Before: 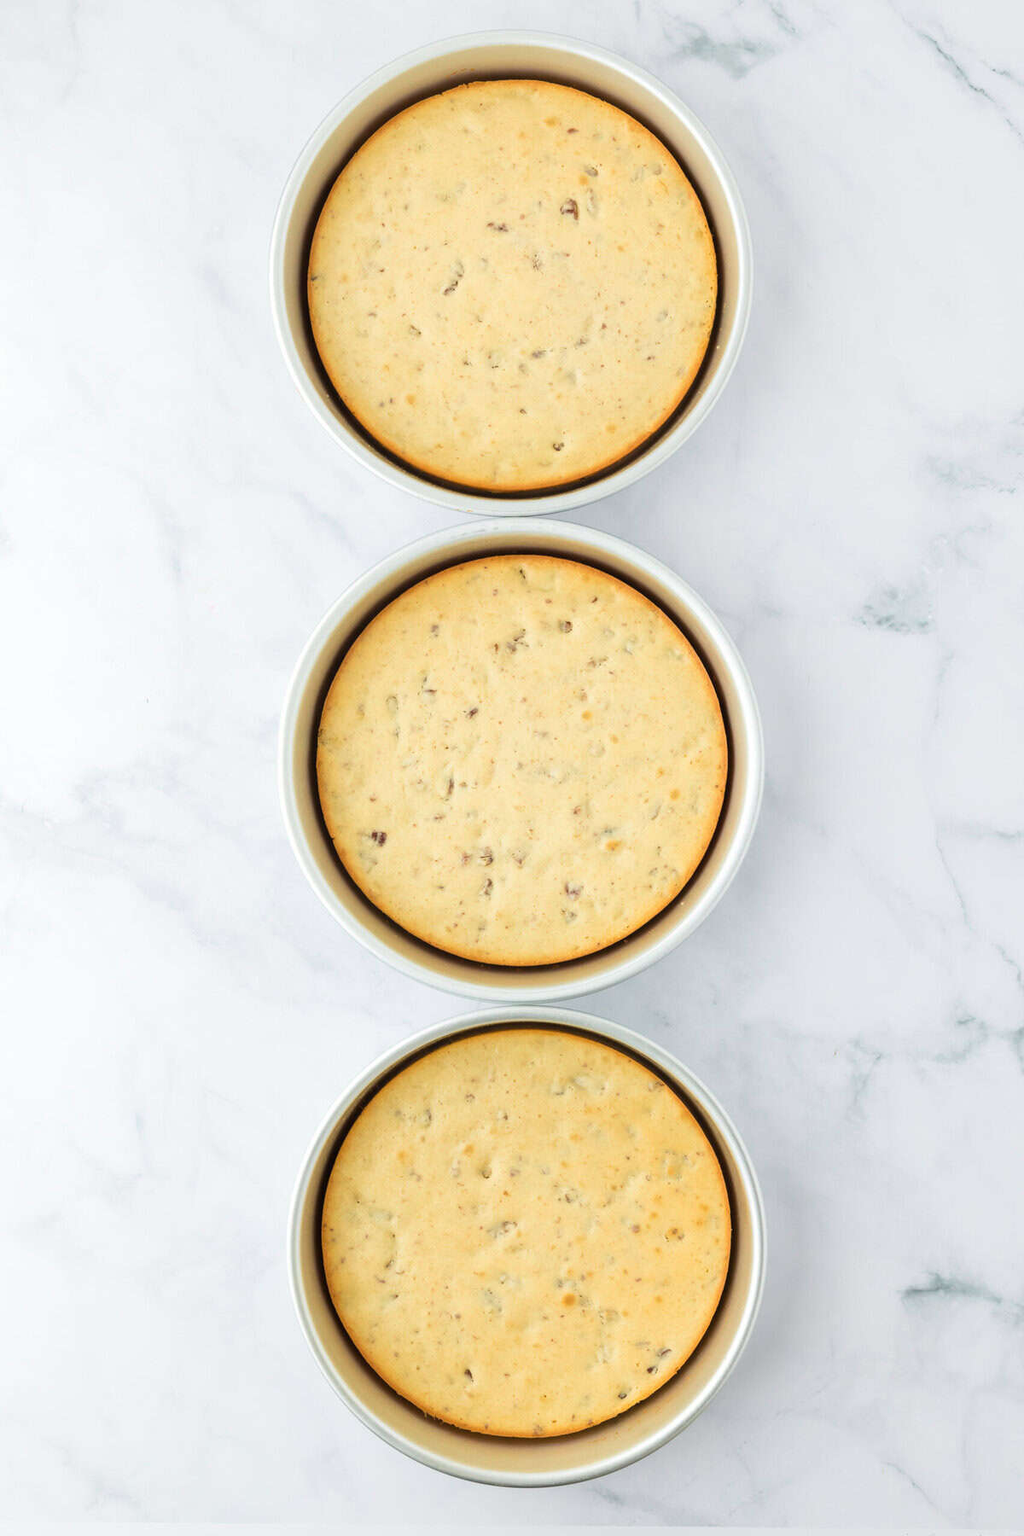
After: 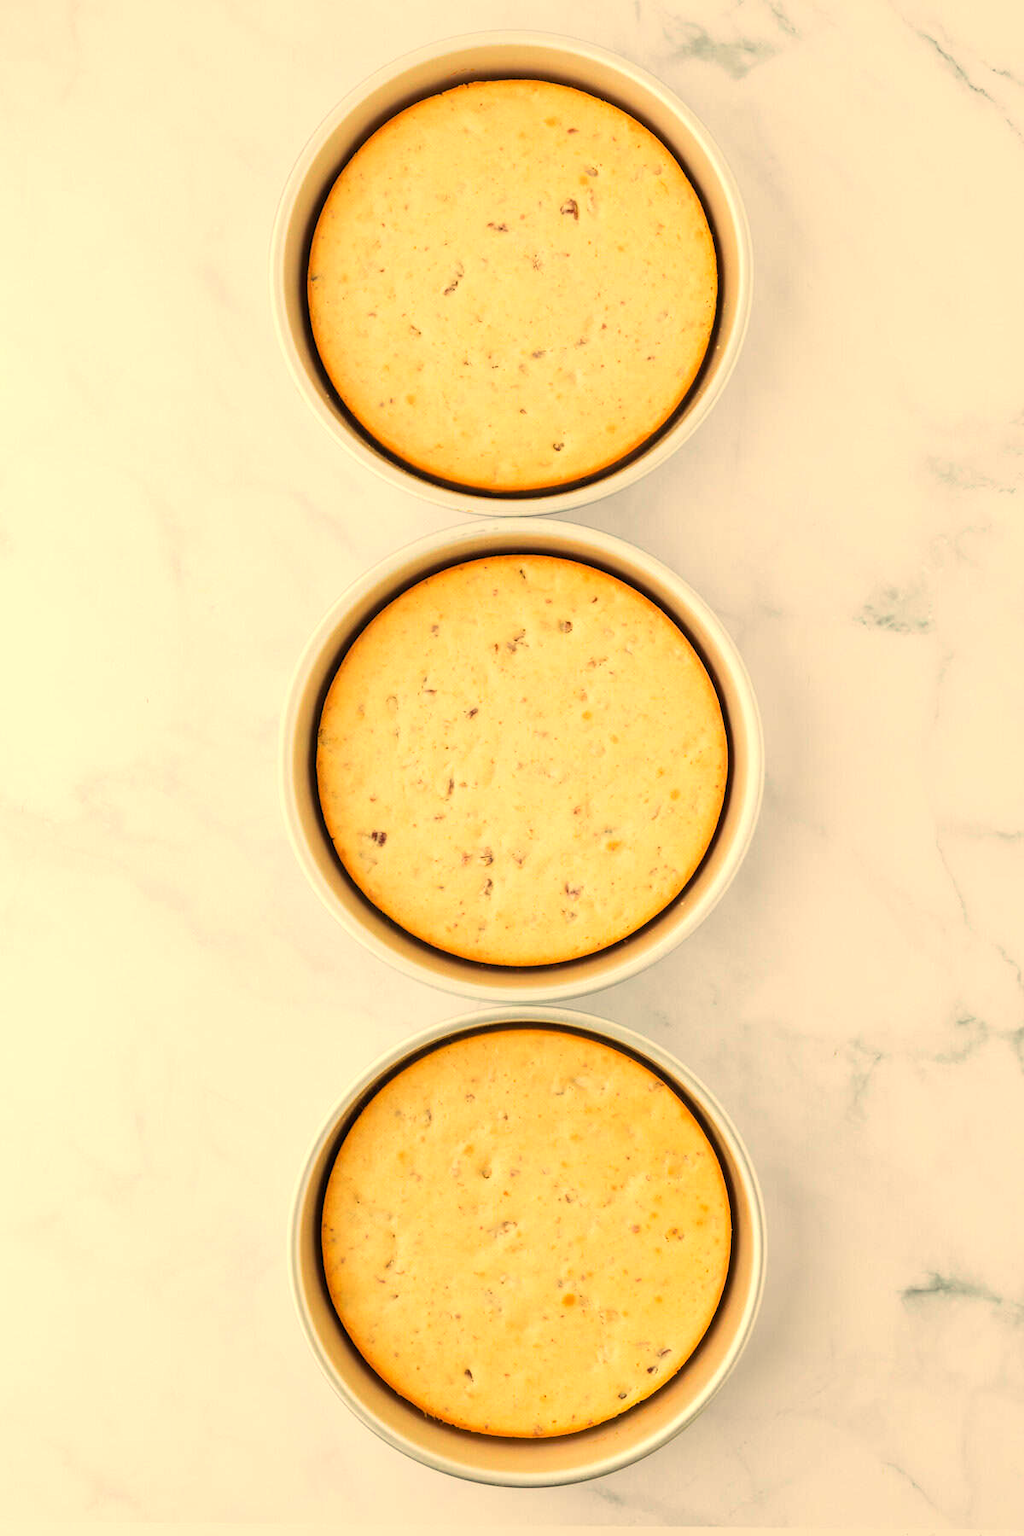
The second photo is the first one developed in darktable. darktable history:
contrast brightness saturation: contrast 0.04, saturation 0.16
white balance: red 1.138, green 0.996, blue 0.812
